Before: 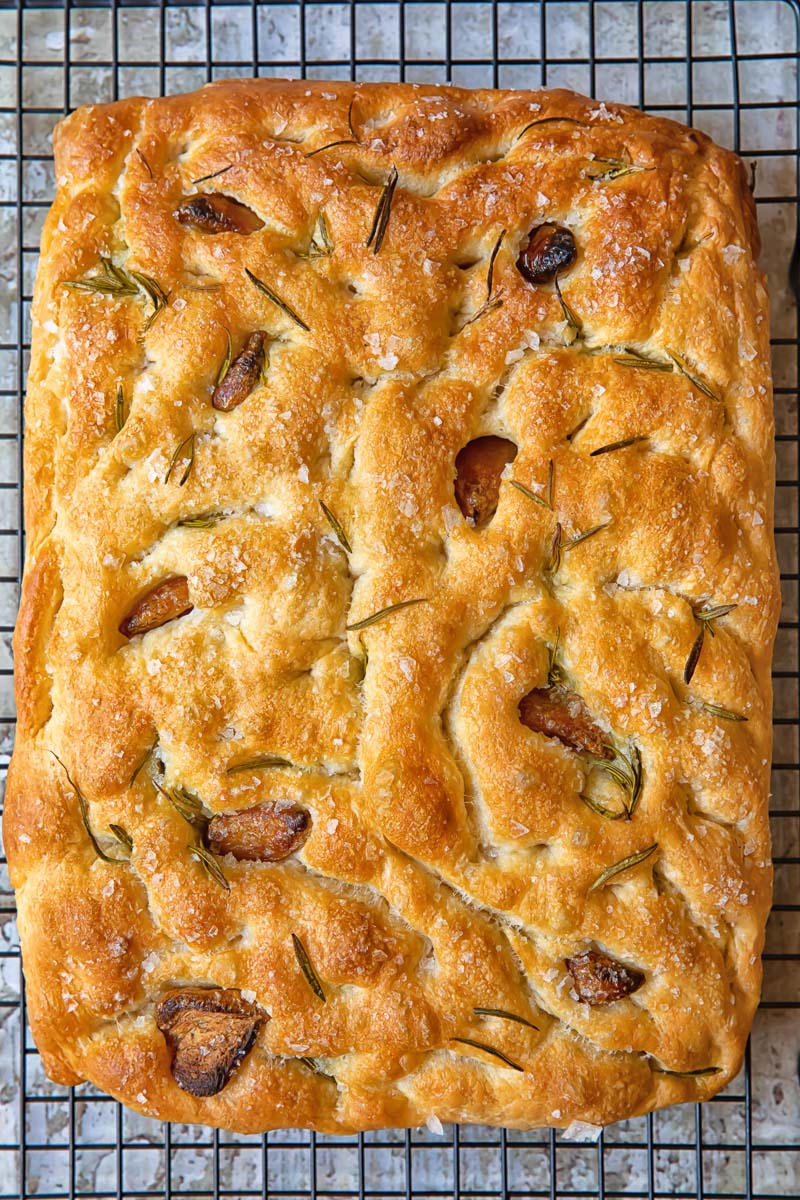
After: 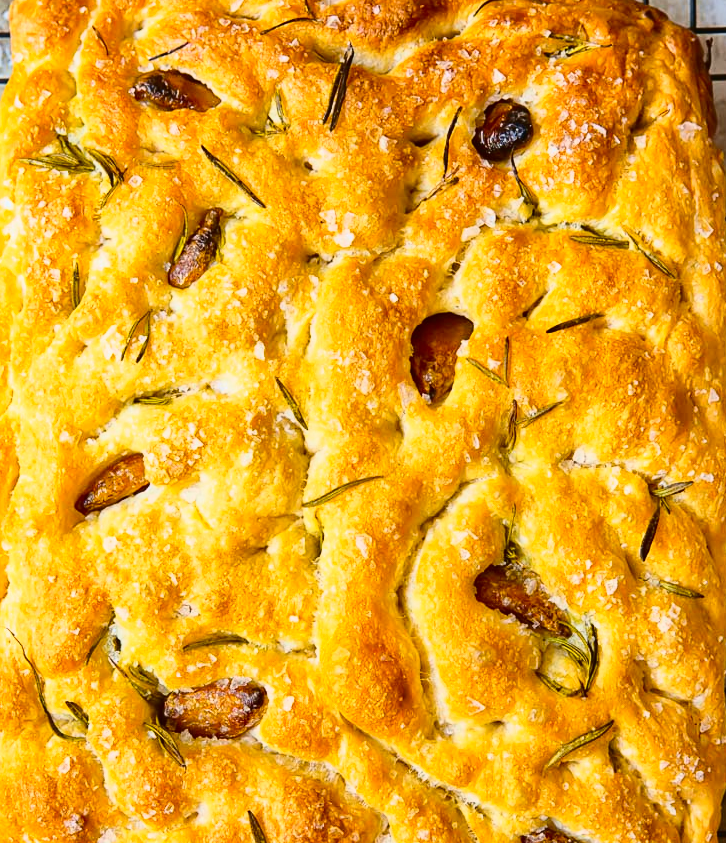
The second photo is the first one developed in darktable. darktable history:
crop: left 5.596%, top 10.314%, right 3.534%, bottom 19.395%
tone curve: curves: ch0 [(0.003, 0.023) (0.071, 0.052) (0.236, 0.197) (0.466, 0.557) (0.625, 0.761) (0.783, 0.9) (0.994, 0.968)]; ch1 [(0, 0) (0.262, 0.227) (0.417, 0.386) (0.469, 0.467) (0.502, 0.498) (0.528, 0.53) (0.573, 0.579) (0.605, 0.621) (0.644, 0.671) (0.686, 0.728) (0.994, 0.987)]; ch2 [(0, 0) (0.262, 0.188) (0.385, 0.353) (0.427, 0.424) (0.495, 0.493) (0.515, 0.54) (0.547, 0.561) (0.589, 0.613) (0.644, 0.748) (1, 1)], color space Lab, independent channels, preserve colors none
